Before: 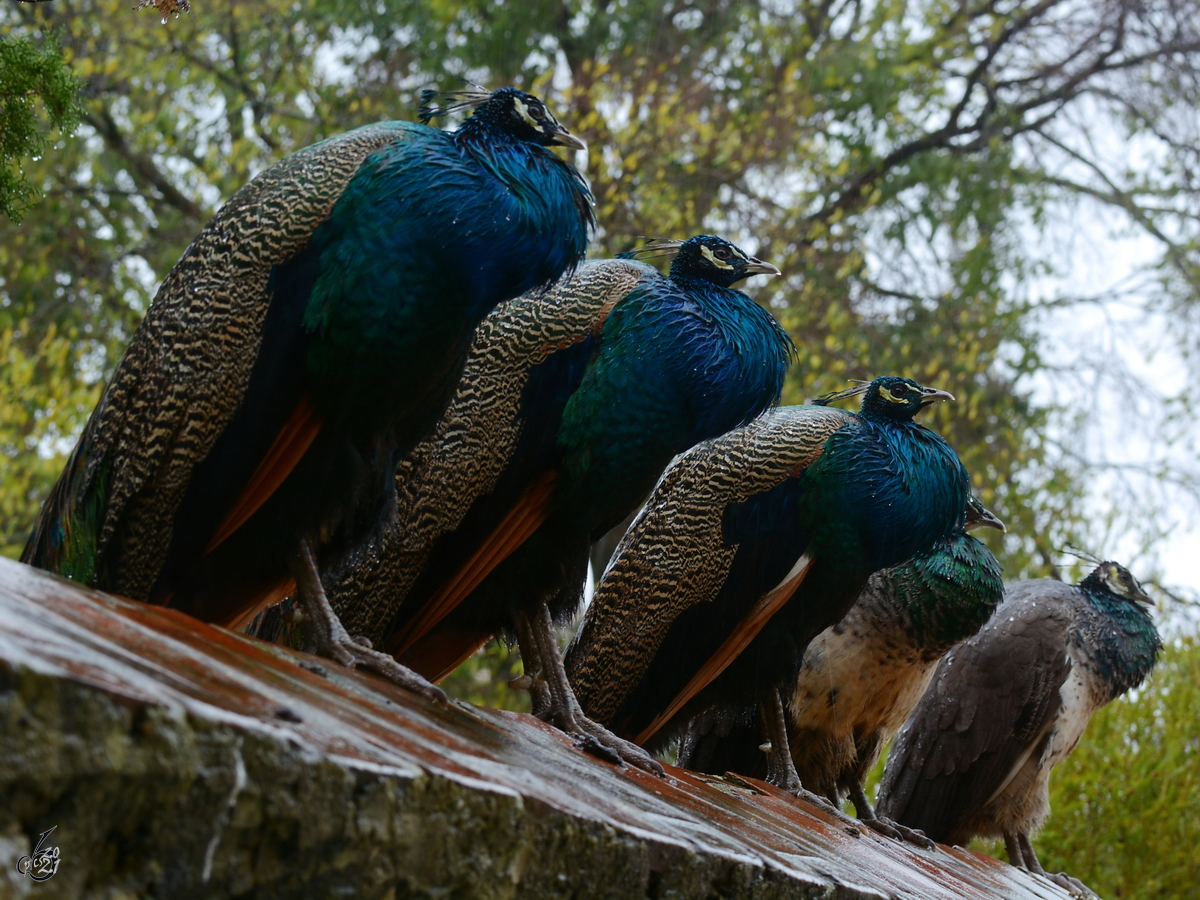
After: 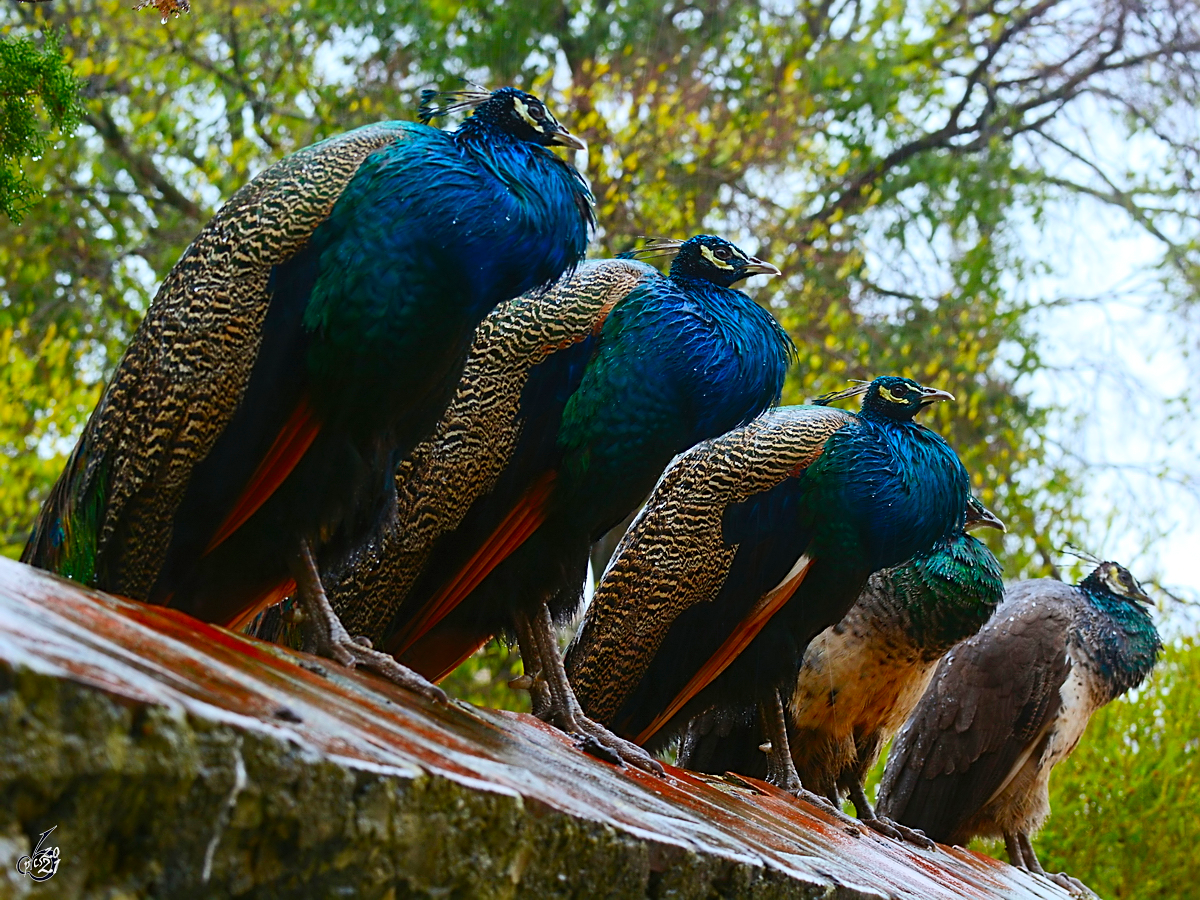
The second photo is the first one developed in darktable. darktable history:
sharpen: amount 0.497
contrast brightness saturation: contrast 0.2, brightness 0.191, saturation 0.8
